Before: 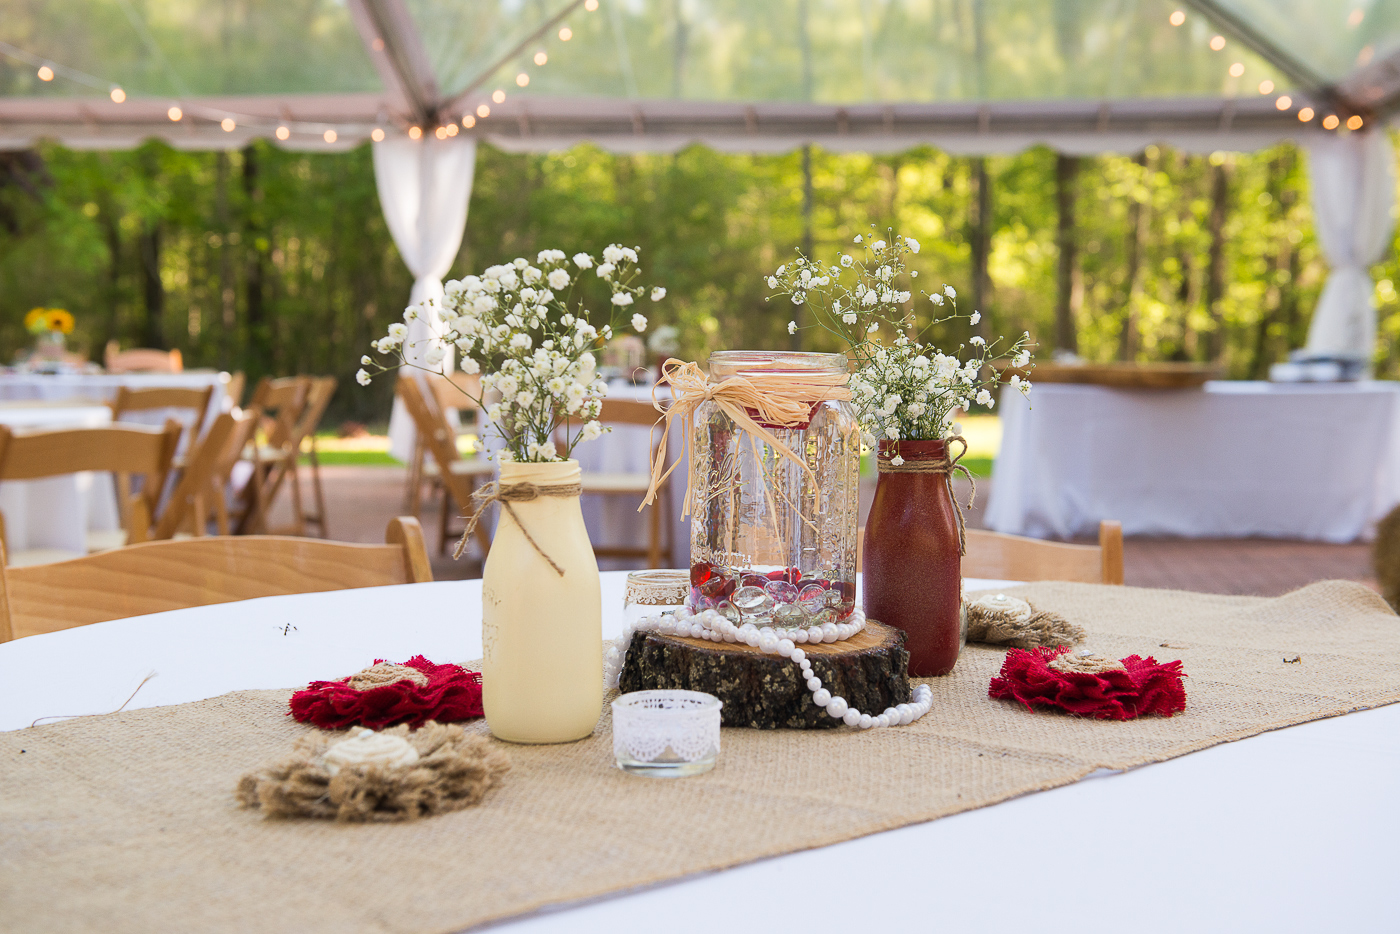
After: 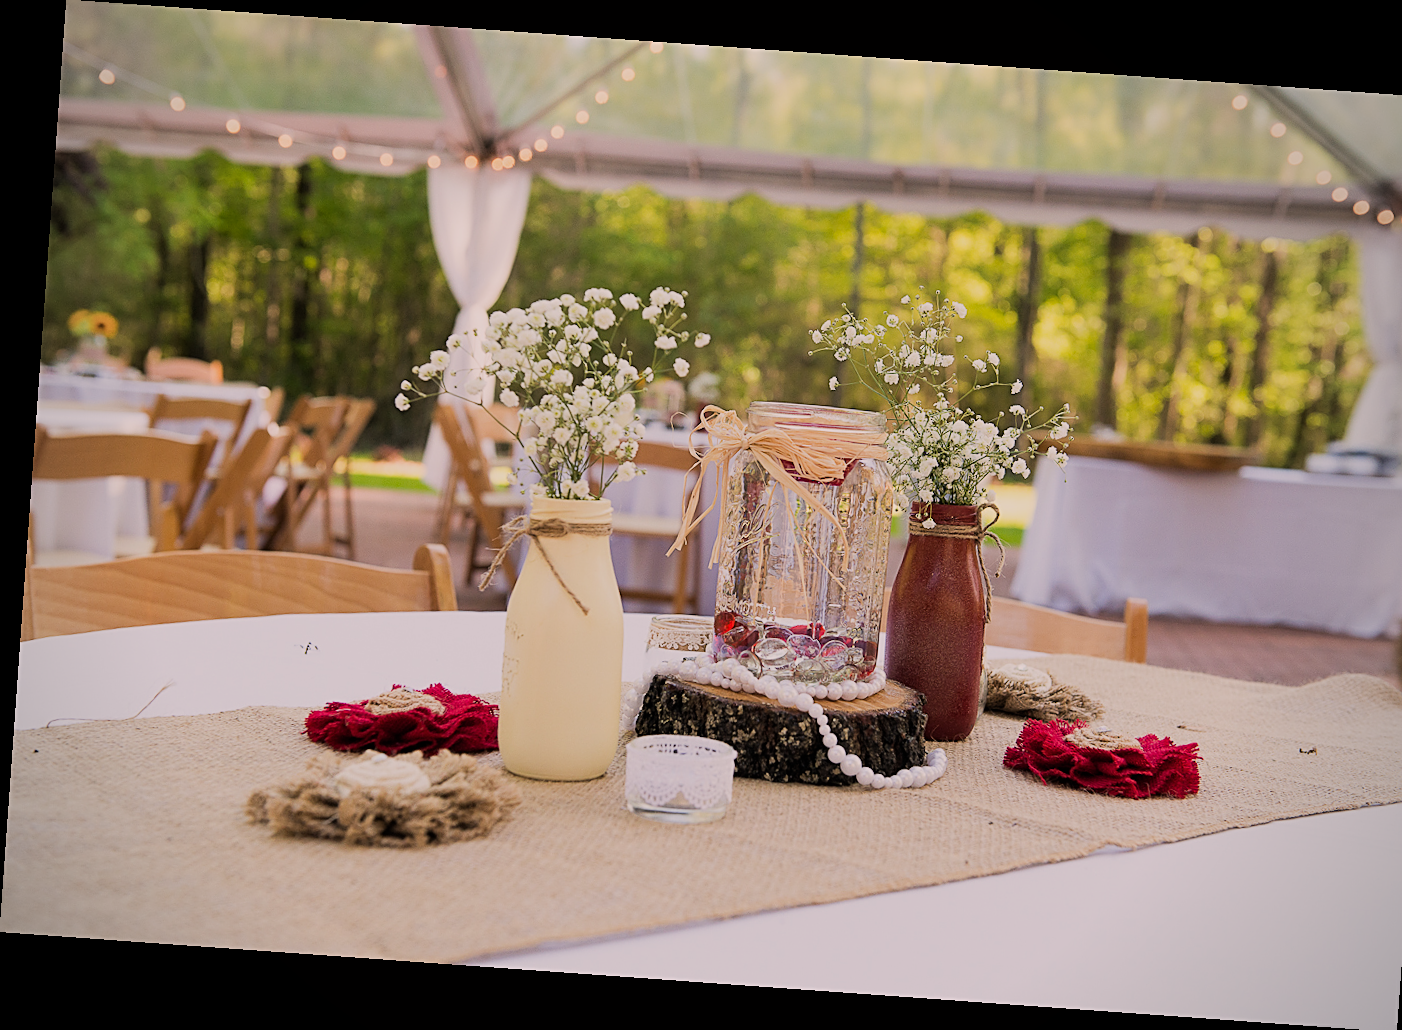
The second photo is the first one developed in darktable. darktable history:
crop: right 4.126%, bottom 0.031%
vignetting: fall-off radius 45%, brightness -0.33
sharpen: on, module defaults
filmic rgb: black relative exposure -7.65 EV, white relative exposure 4.56 EV, hardness 3.61
color correction: highlights a* 7.34, highlights b* 4.37
exposure: compensate highlight preservation false
rotate and perspective: rotation 4.1°, automatic cropping off
